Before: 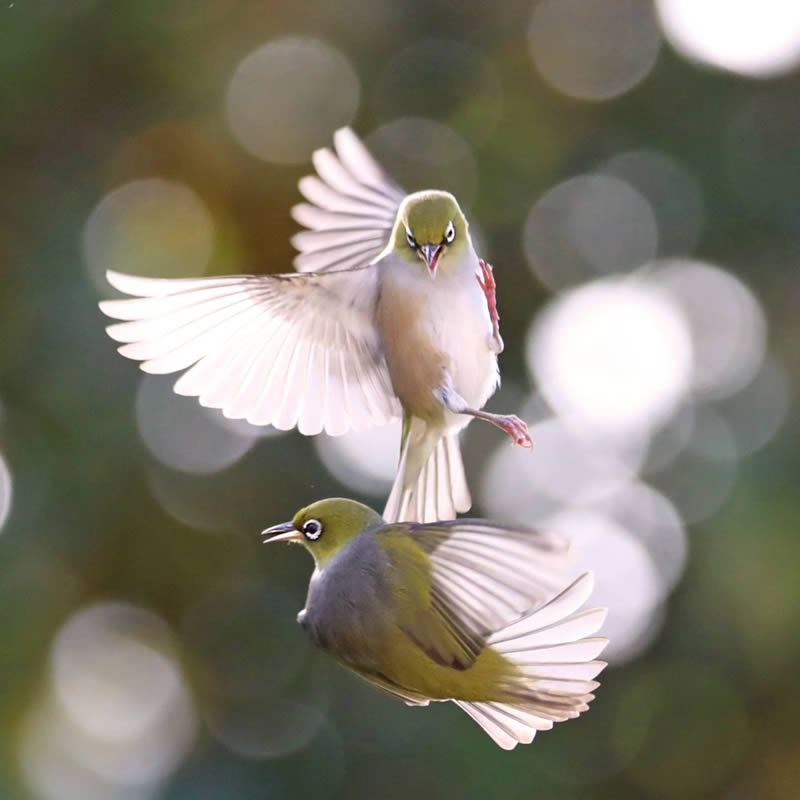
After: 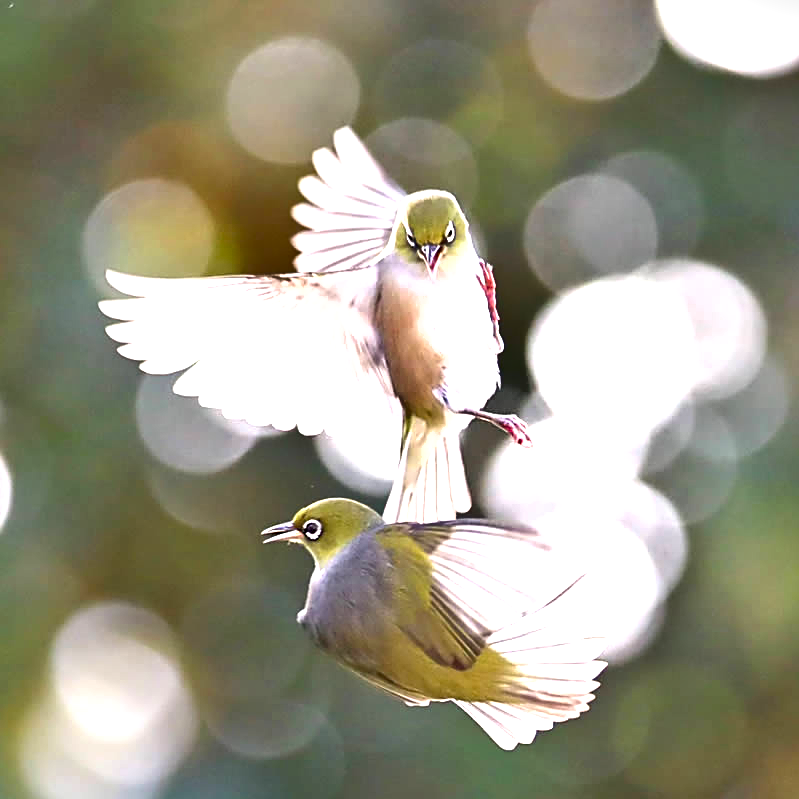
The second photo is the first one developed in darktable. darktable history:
shadows and highlights: low approximation 0.01, soften with gaussian
exposure: black level correction 0.001, exposure 1.118 EV, compensate highlight preservation false
sharpen: on, module defaults
crop and rotate: left 0.097%, bottom 0.004%
